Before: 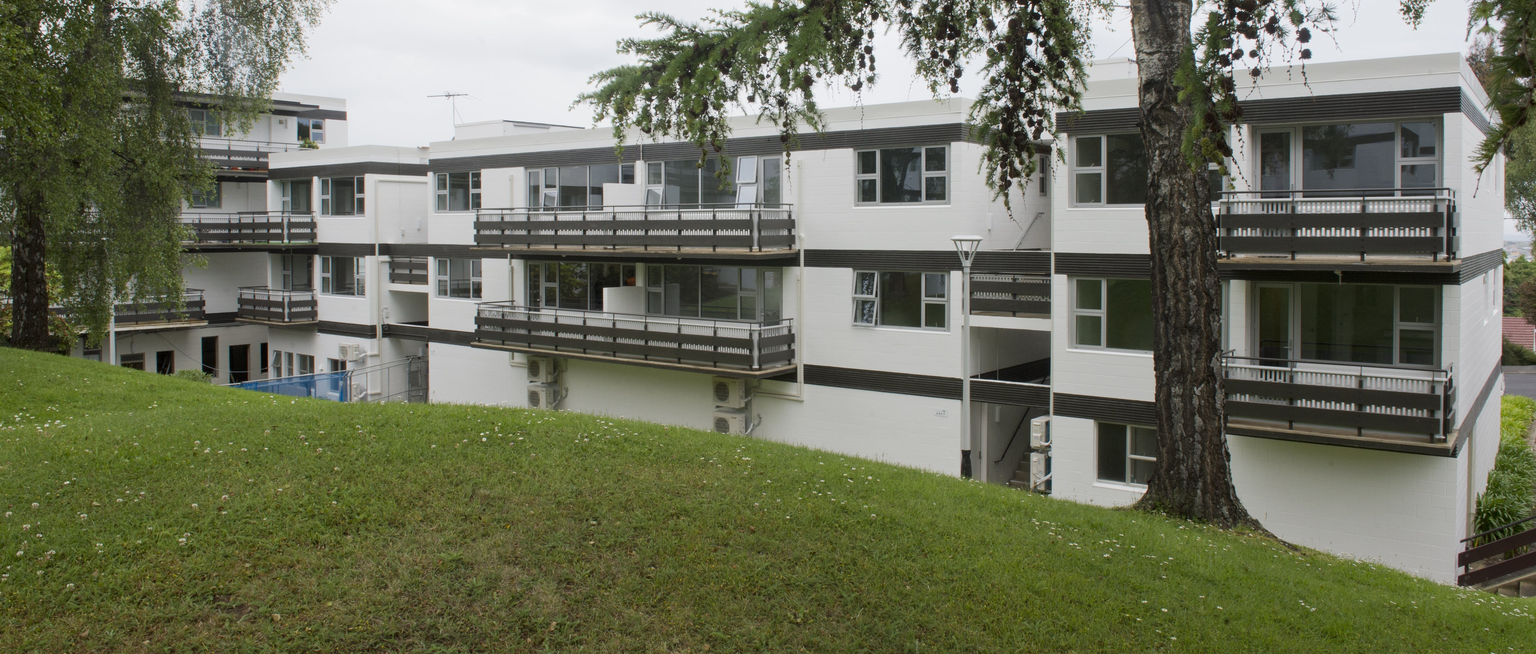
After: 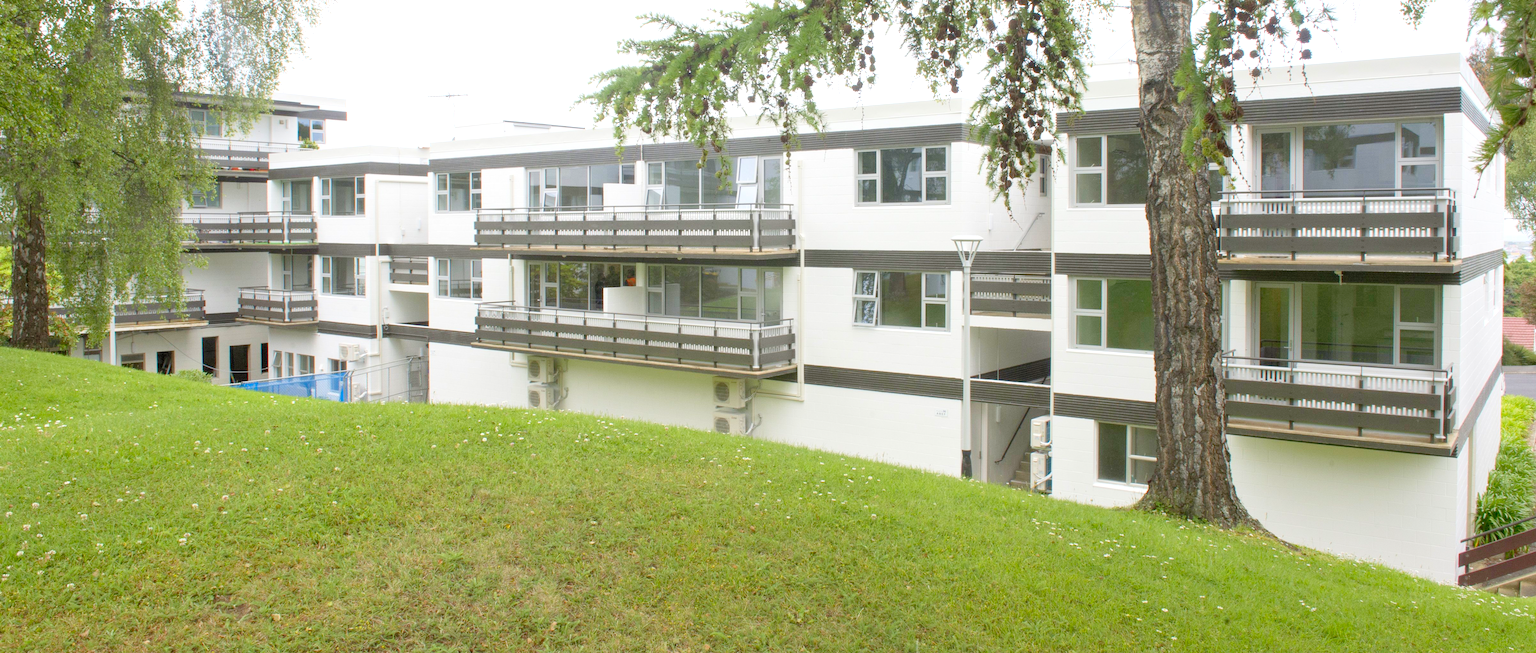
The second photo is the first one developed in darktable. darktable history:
levels: levels [0.008, 0.318, 0.836]
